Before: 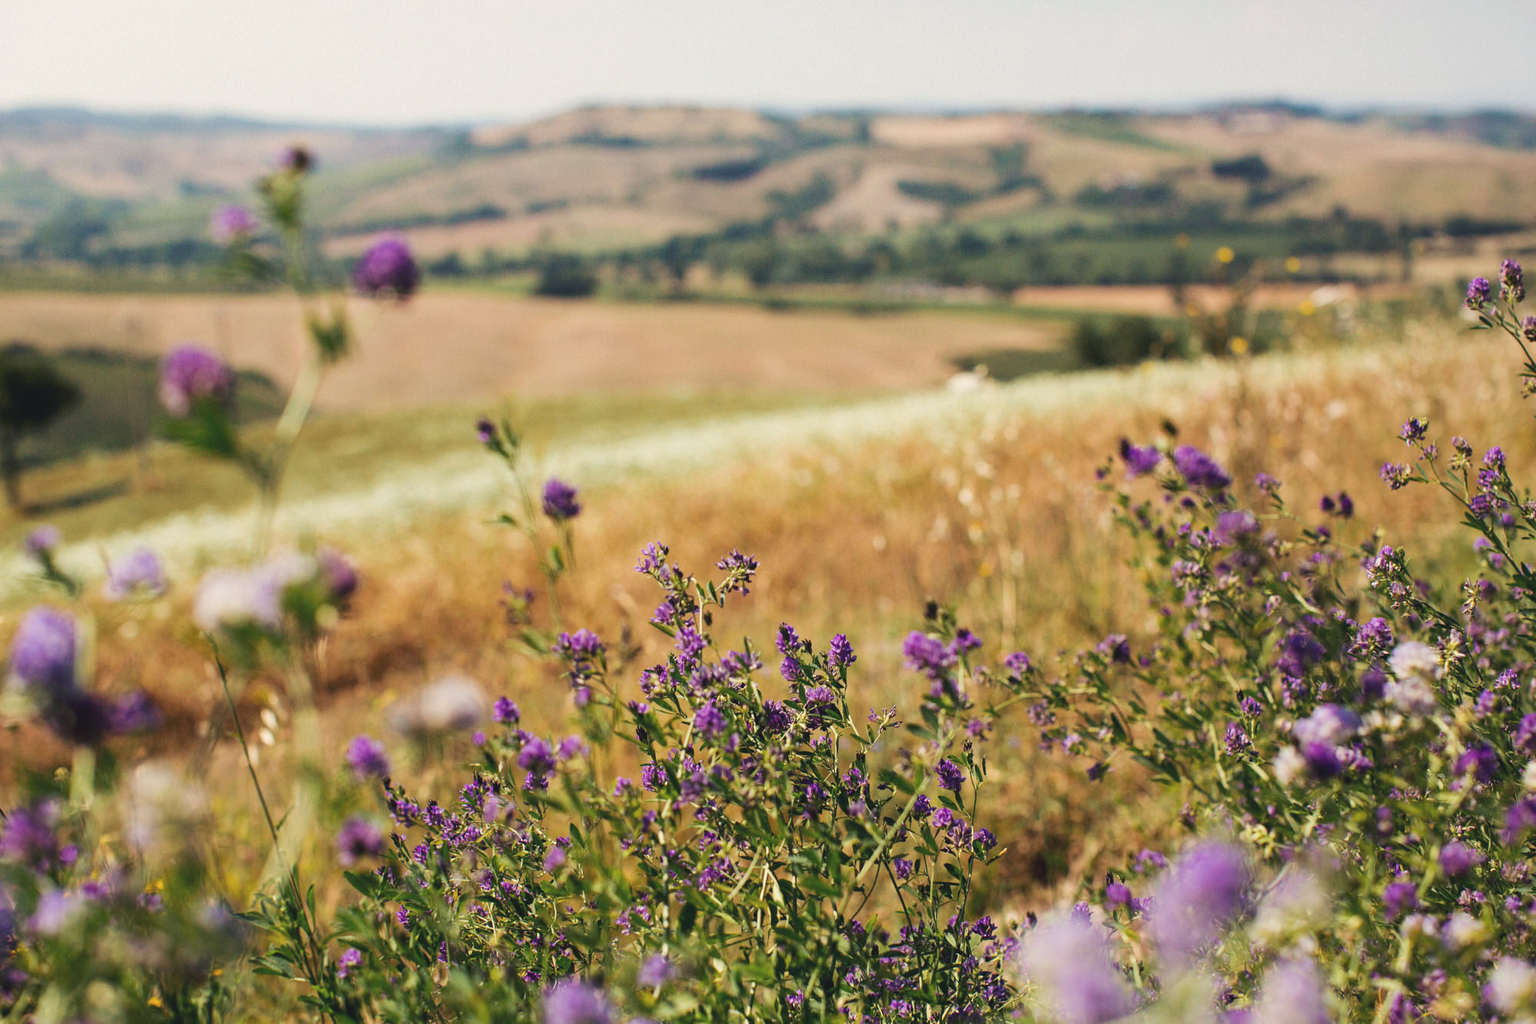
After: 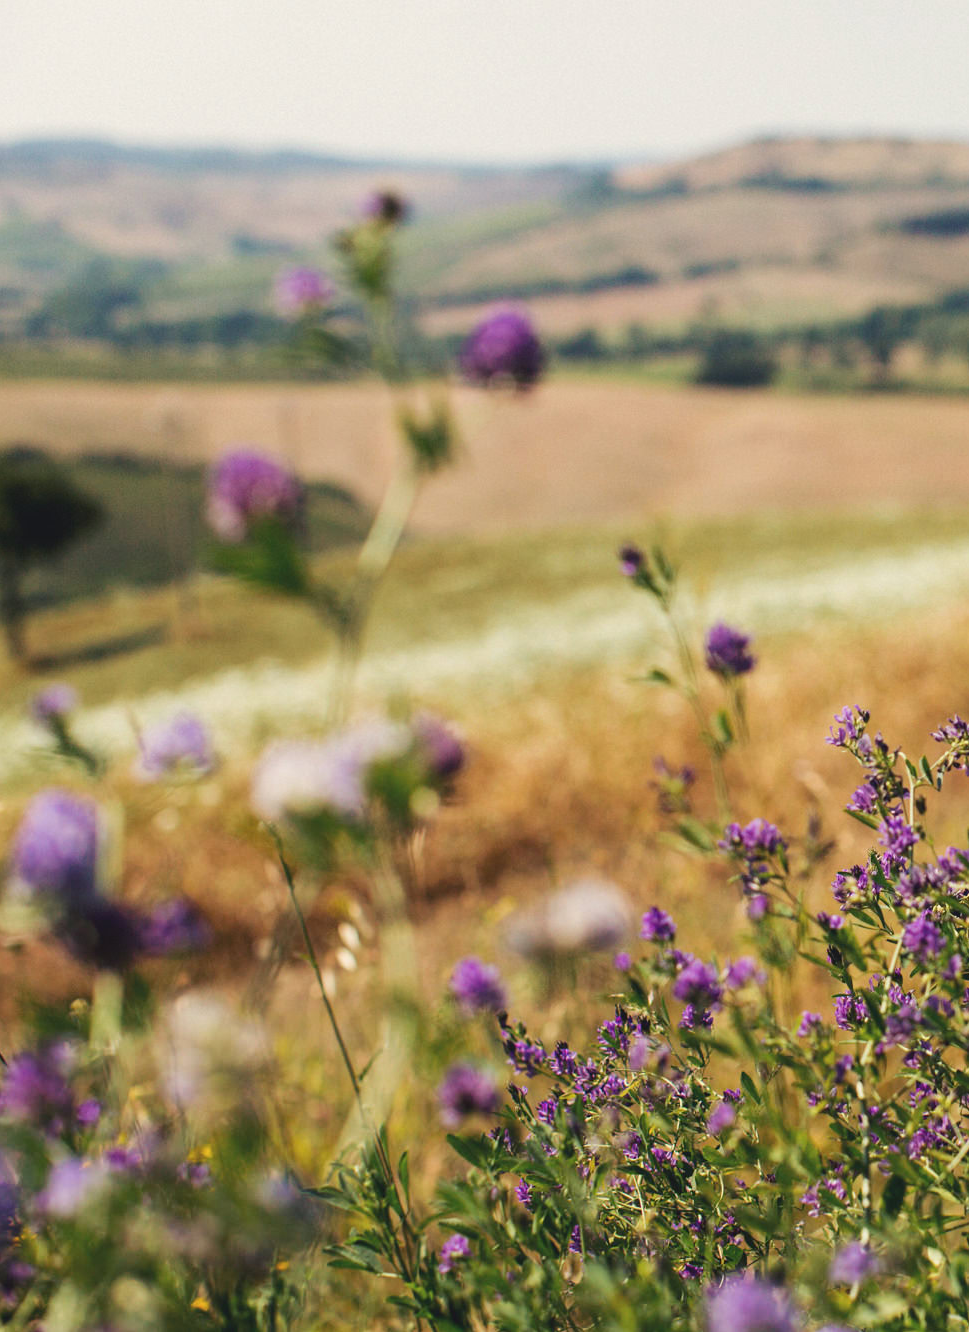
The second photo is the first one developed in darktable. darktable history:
crop and rotate: left 0.057%, top 0%, right 51.457%
